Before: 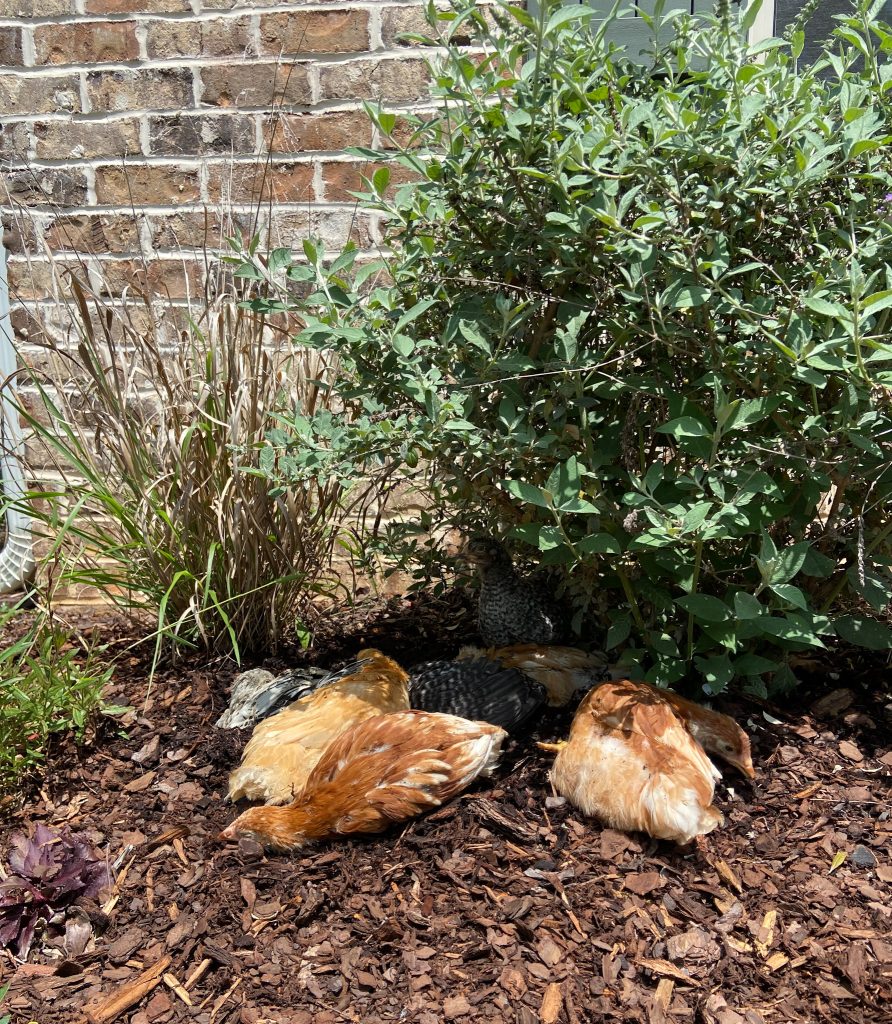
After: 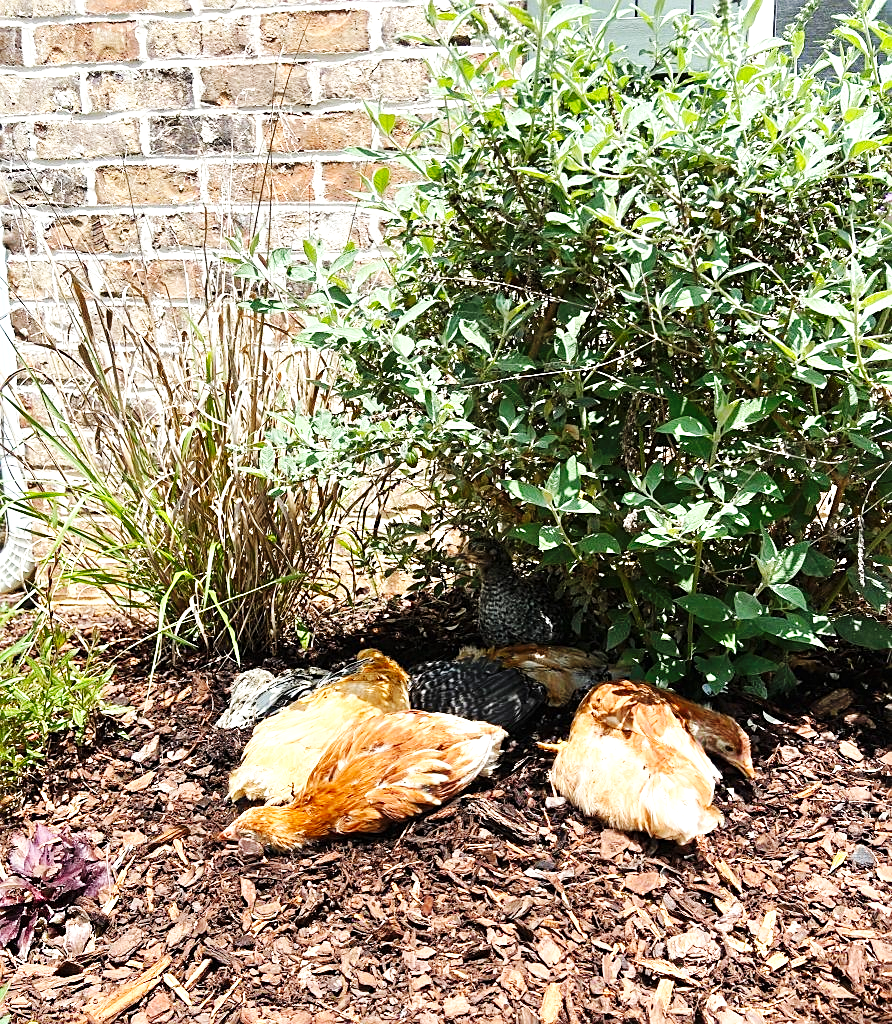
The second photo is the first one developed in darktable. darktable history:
sharpen: on, module defaults
exposure: black level correction -0.001, exposure 0.903 EV, compensate highlight preservation false
base curve: curves: ch0 [(0, 0) (0.032, 0.025) (0.121, 0.166) (0.206, 0.329) (0.605, 0.79) (1, 1)], preserve colors none
